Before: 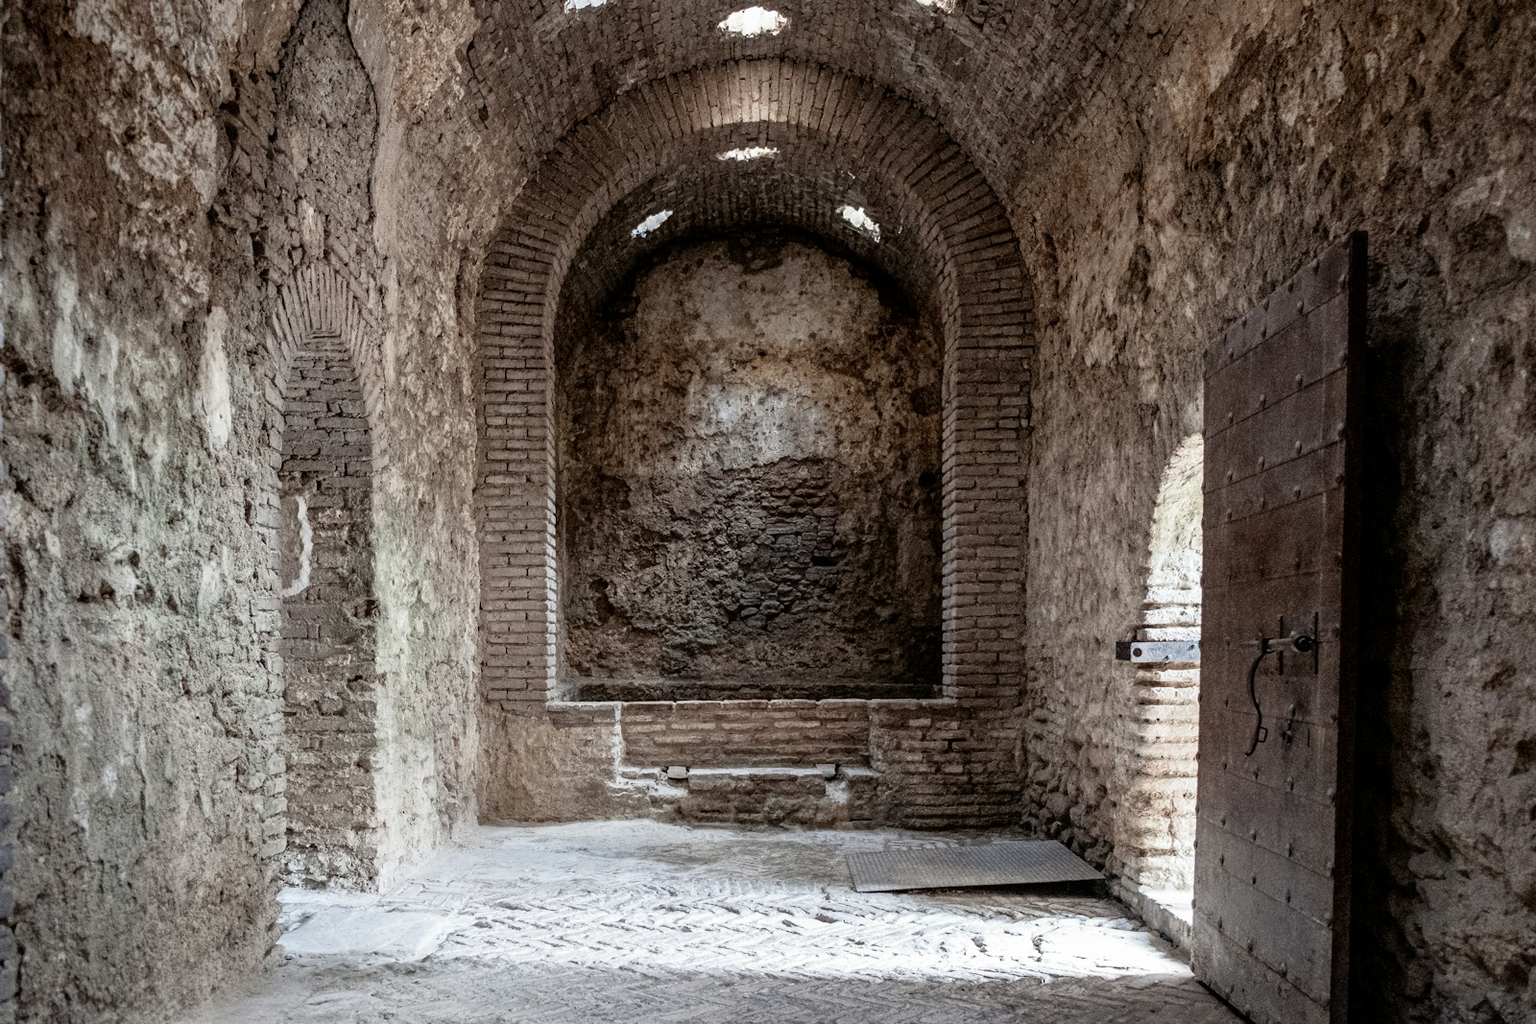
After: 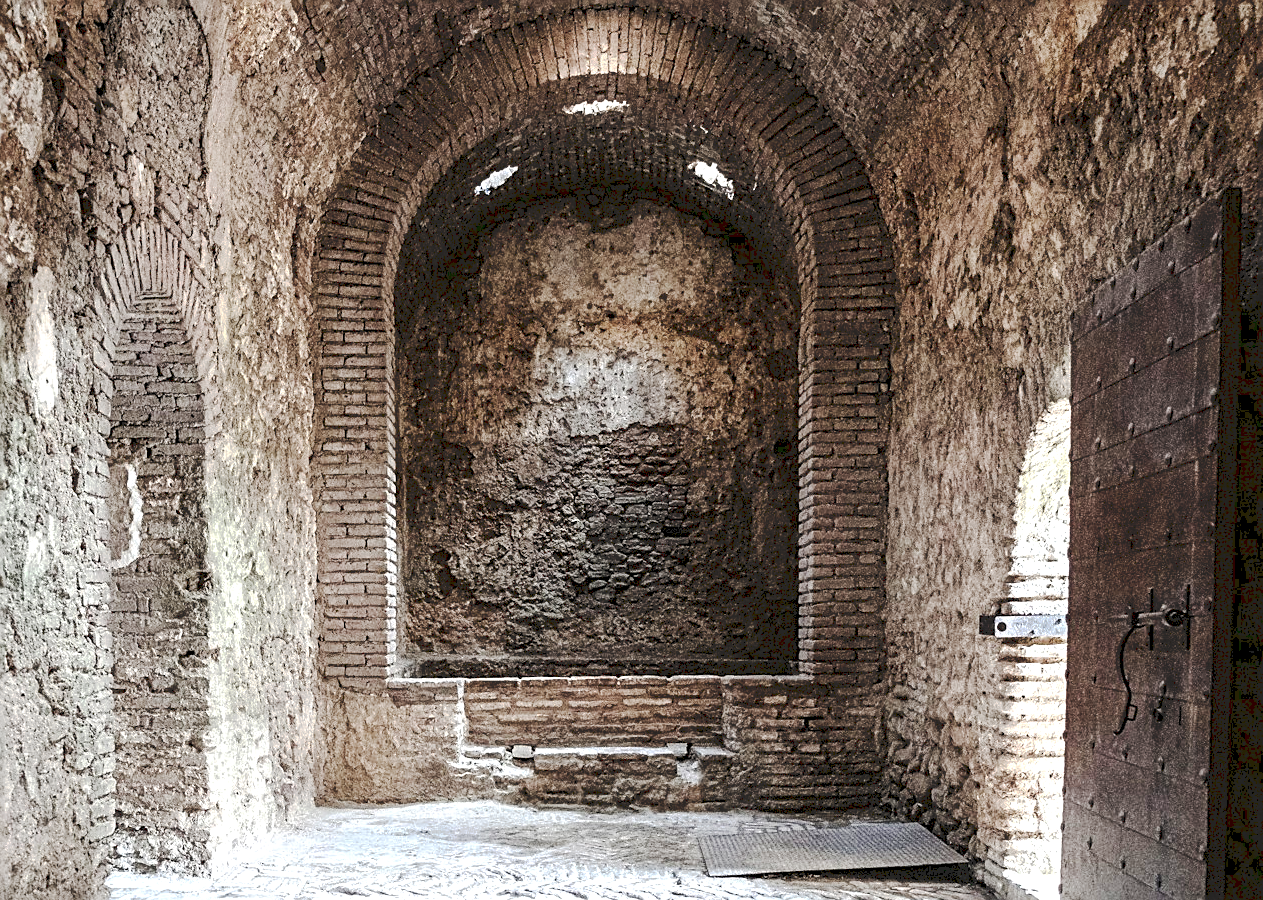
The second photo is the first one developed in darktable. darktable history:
tone curve: curves: ch0 [(0, 0) (0.003, 0.132) (0.011, 0.136) (0.025, 0.14) (0.044, 0.147) (0.069, 0.149) (0.1, 0.156) (0.136, 0.163) (0.177, 0.177) (0.224, 0.2) (0.277, 0.251) (0.335, 0.311) (0.399, 0.387) (0.468, 0.487) (0.543, 0.585) (0.623, 0.675) (0.709, 0.742) (0.801, 0.81) (0.898, 0.867) (1, 1)], preserve colors none
exposure: exposure 0.61 EV, compensate highlight preservation false
sharpen: amount 0.59
crop: left 11.466%, top 4.994%, right 9.556%, bottom 10.58%
